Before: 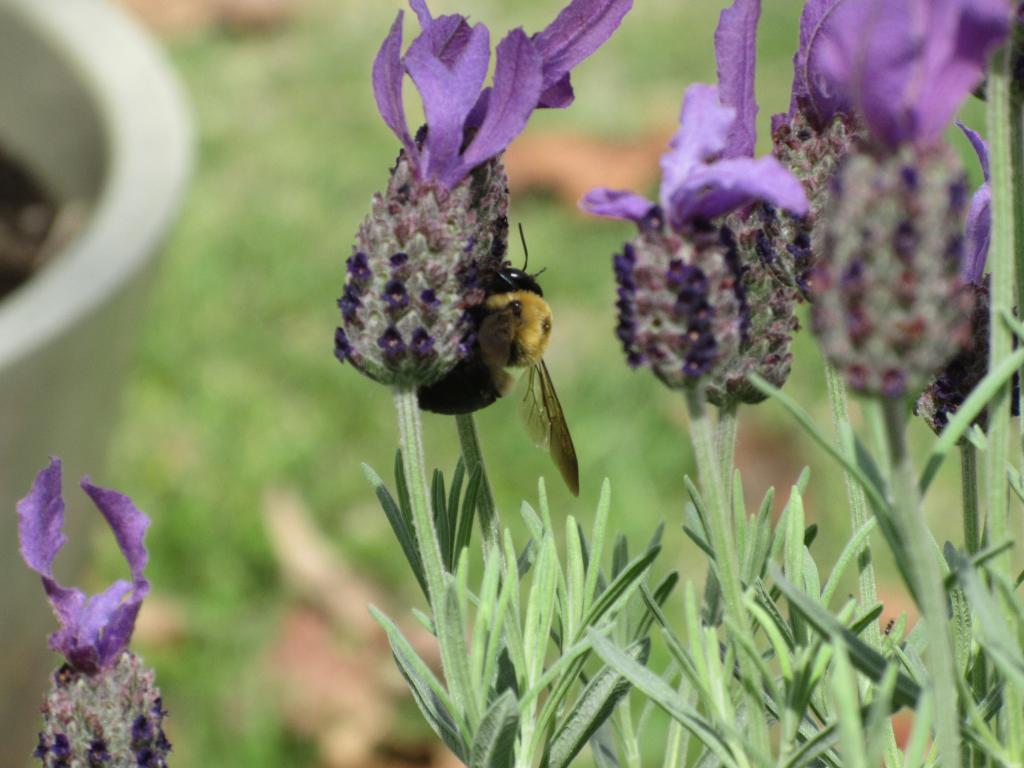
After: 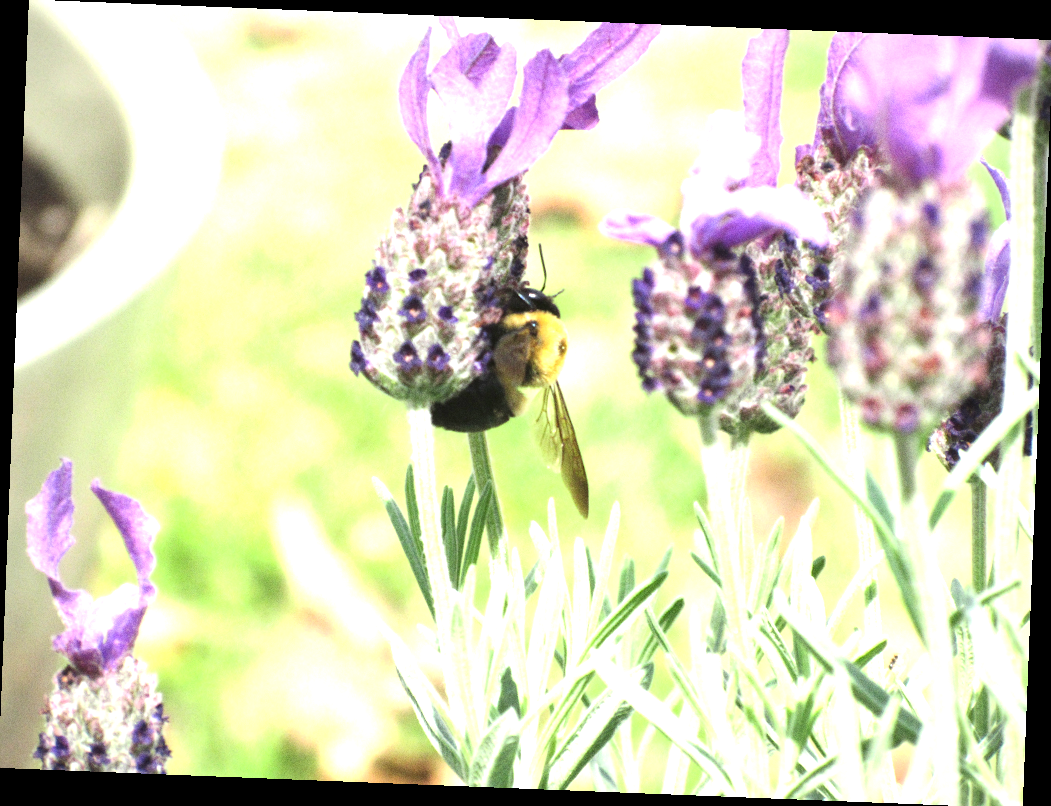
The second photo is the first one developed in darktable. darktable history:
exposure: exposure 2.04 EV, compensate highlight preservation false
grain: coarseness 0.47 ISO
vignetting: fall-off radius 93.87%
rotate and perspective: rotation 2.27°, automatic cropping off
crop and rotate: left 0.126%
